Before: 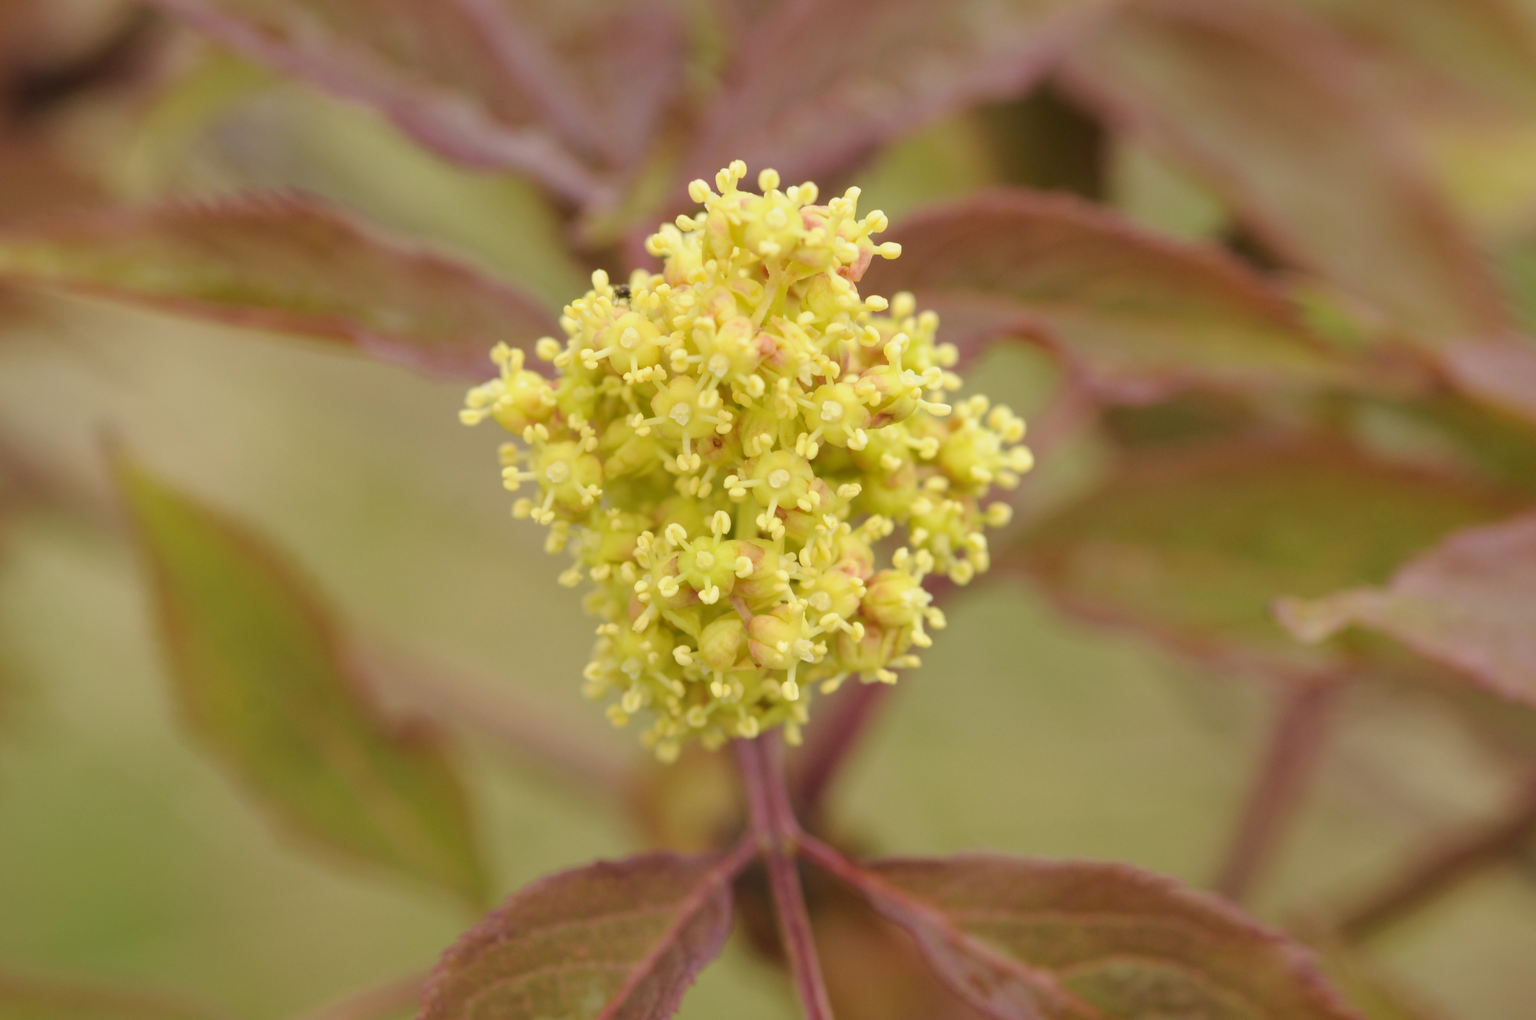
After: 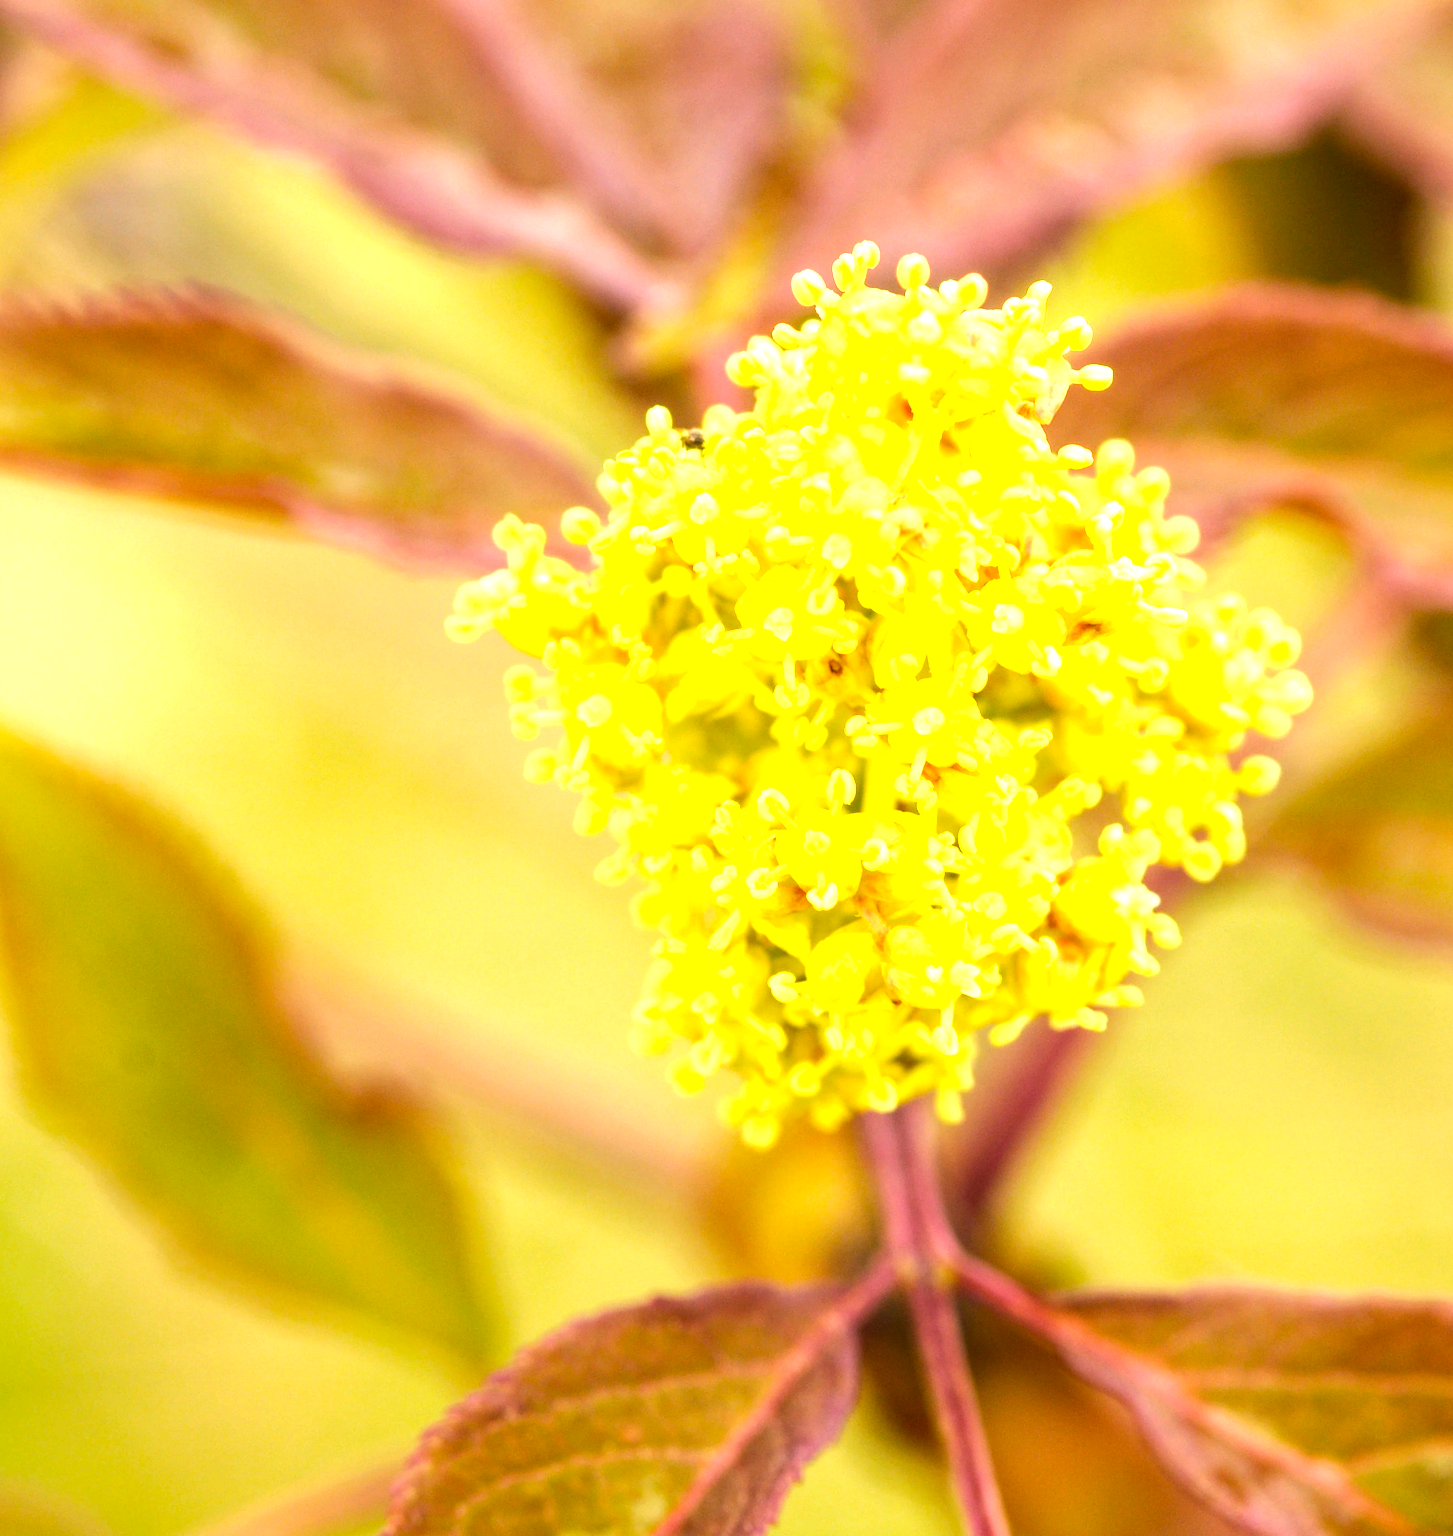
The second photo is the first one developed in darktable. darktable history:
color balance rgb: highlights gain › chroma 2.077%, highlights gain › hue 72.89°, linear chroma grading › global chroma 15.411%, perceptual saturation grading › global saturation 0.684%, global vibrance 40.041%
crop: left 10.601%, right 26.537%
exposure: black level correction 0.001, exposure 1.399 EV, compensate highlight preservation false
local contrast: detail 150%
